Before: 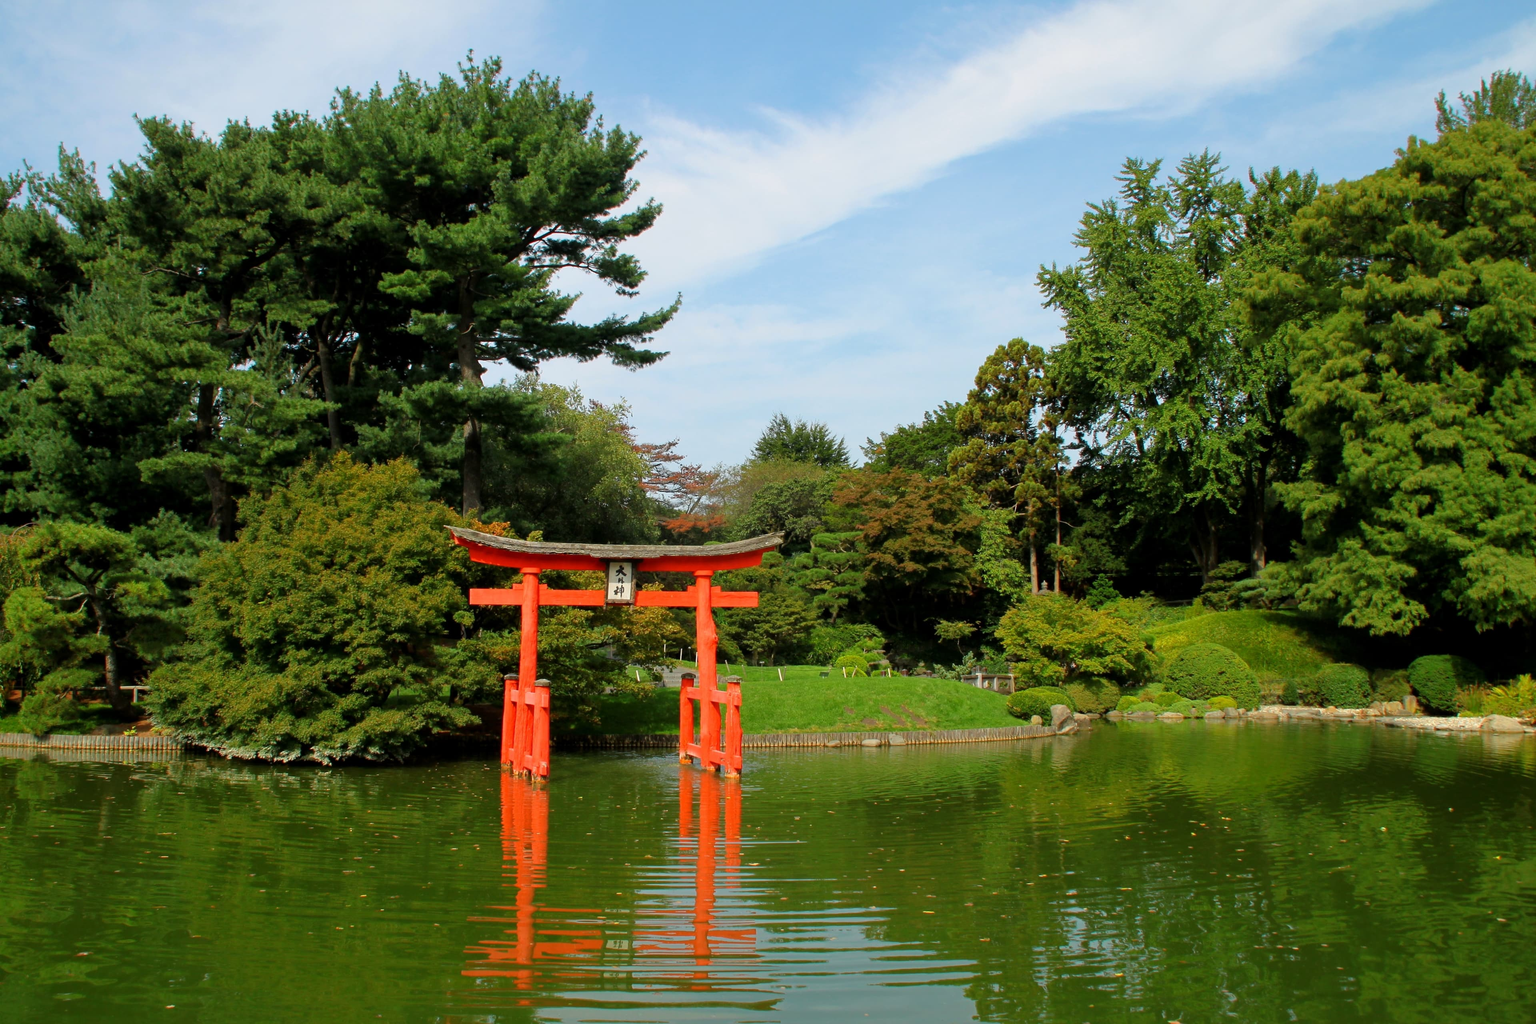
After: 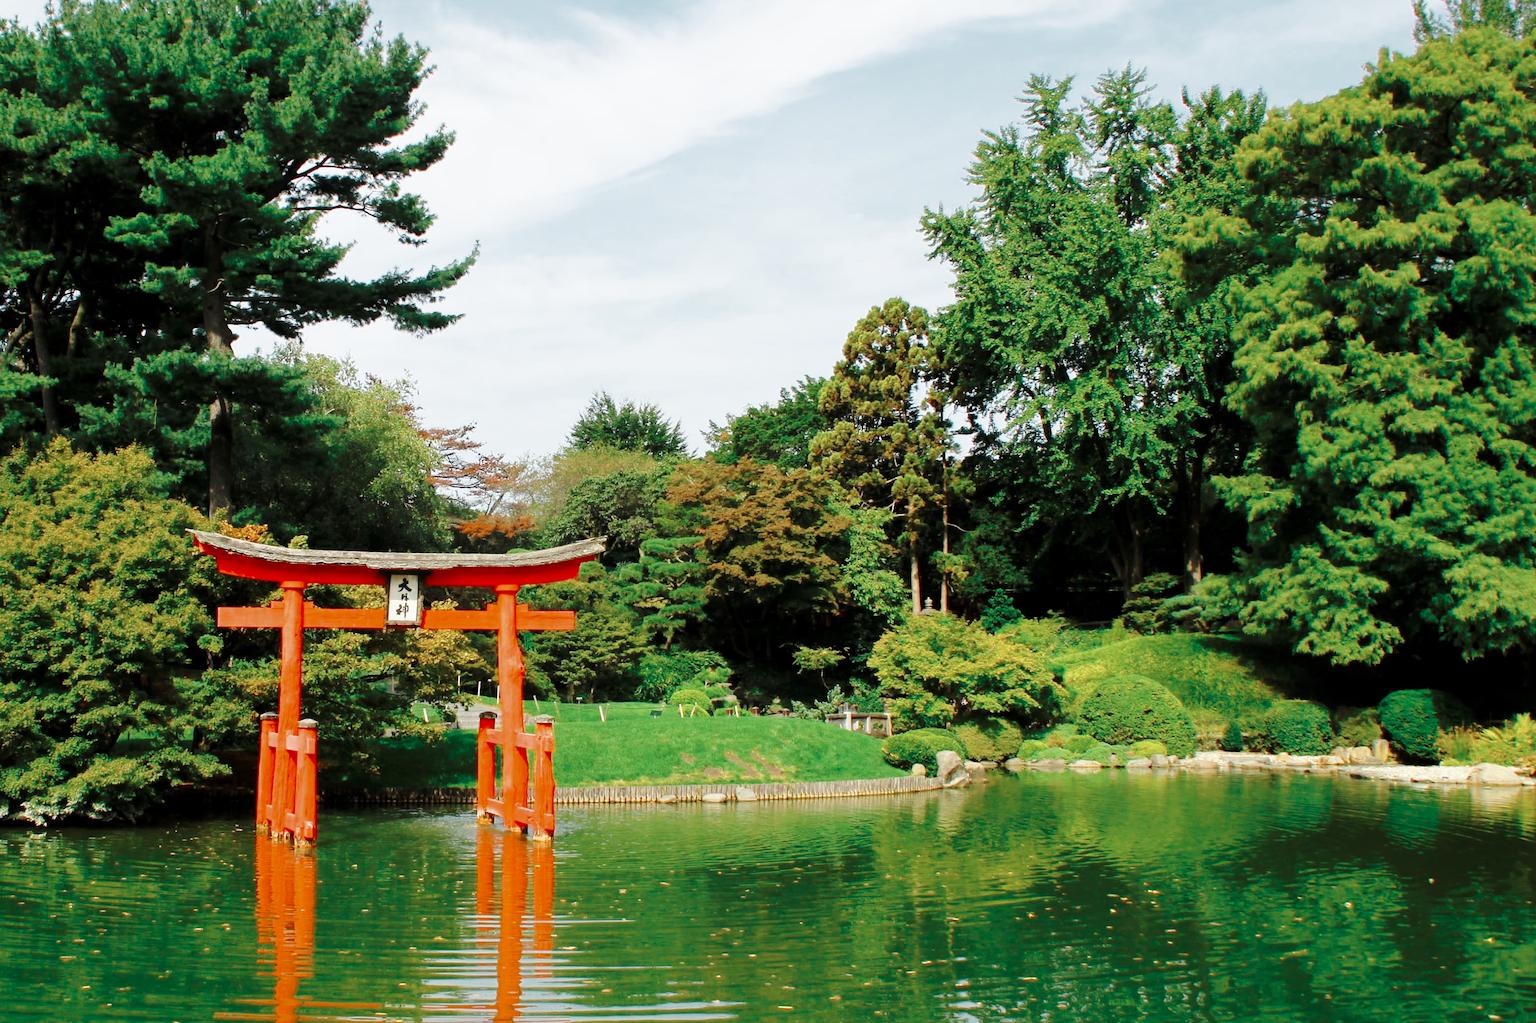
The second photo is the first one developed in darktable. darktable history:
base curve: curves: ch0 [(0, 0) (0.032, 0.037) (0.105, 0.228) (0.435, 0.76) (0.856, 0.983) (1, 1)], preserve colors none
crop: left 19.159%, top 9.58%, bottom 9.58%
color zones: curves: ch0 [(0, 0.5) (0.125, 0.4) (0.25, 0.5) (0.375, 0.4) (0.5, 0.4) (0.625, 0.35) (0.75, 0.35) (0.875, 0.5)]; ch1 [(0, 0.35) (0.125, 0.45) (0.25, 0.35) (0.375, 0.35) (0.5, 0.35) (0.625, 0.35) (0.75, 0.45) (0.875, 0.35)]; ch2 [(0, 0.6) (0.125, 0.5) (0.25, 0.5) (0.375, 0.6) (0.5, 0.6) (0.625, 0.5) (0.75, 0.5) (0.875, 0.5)]
